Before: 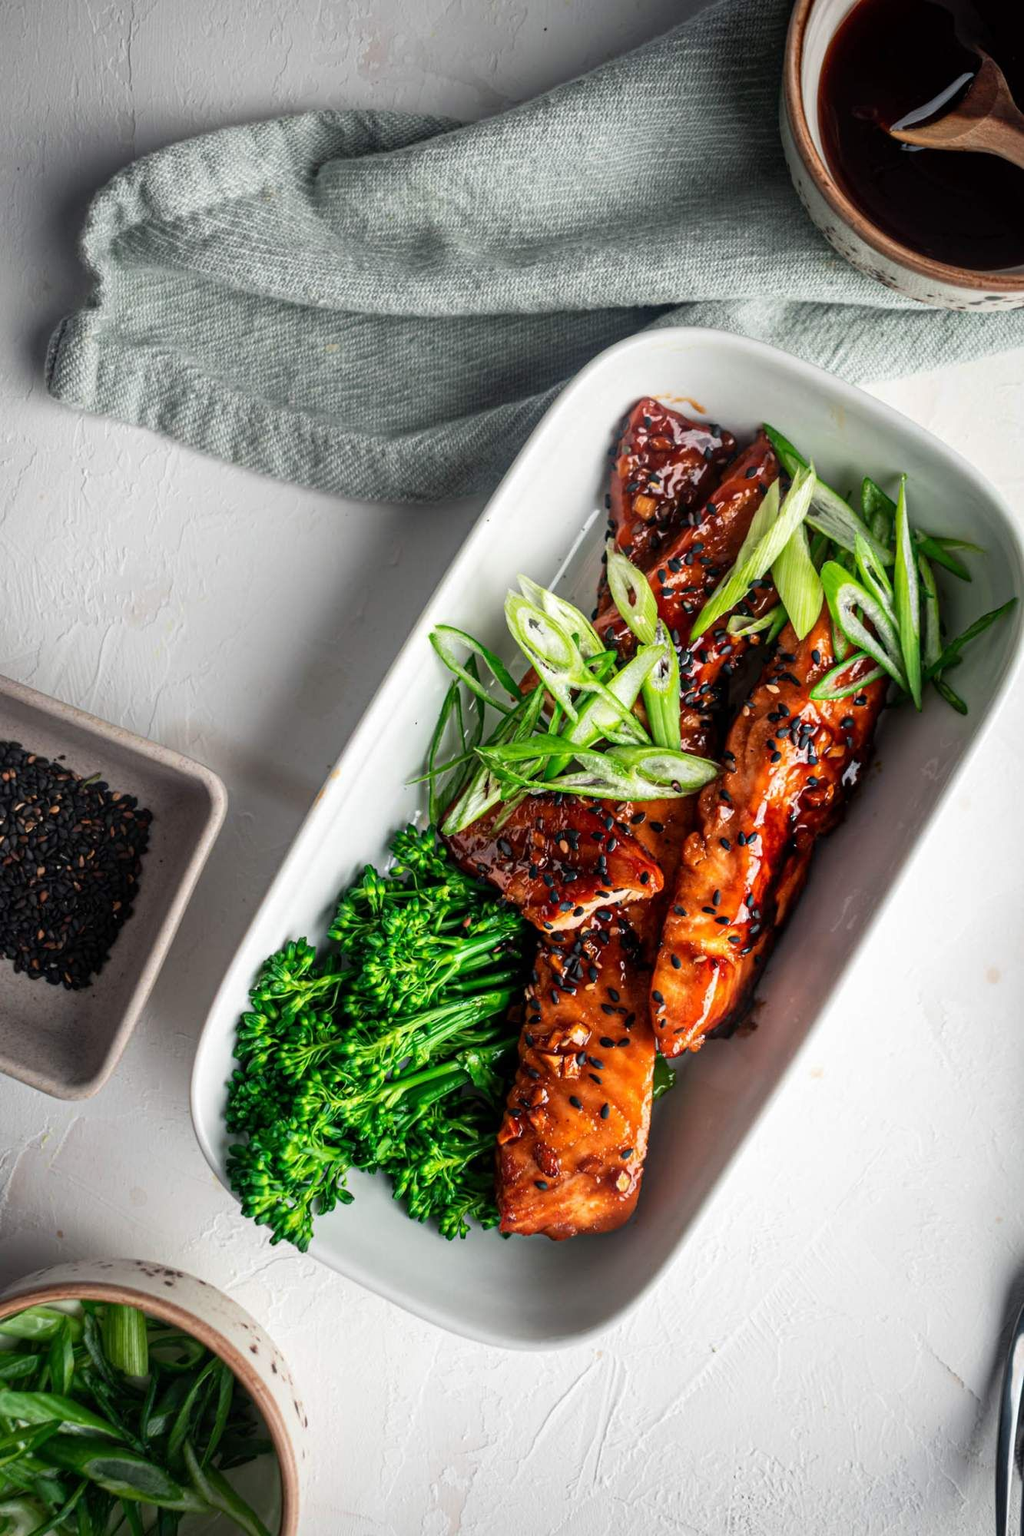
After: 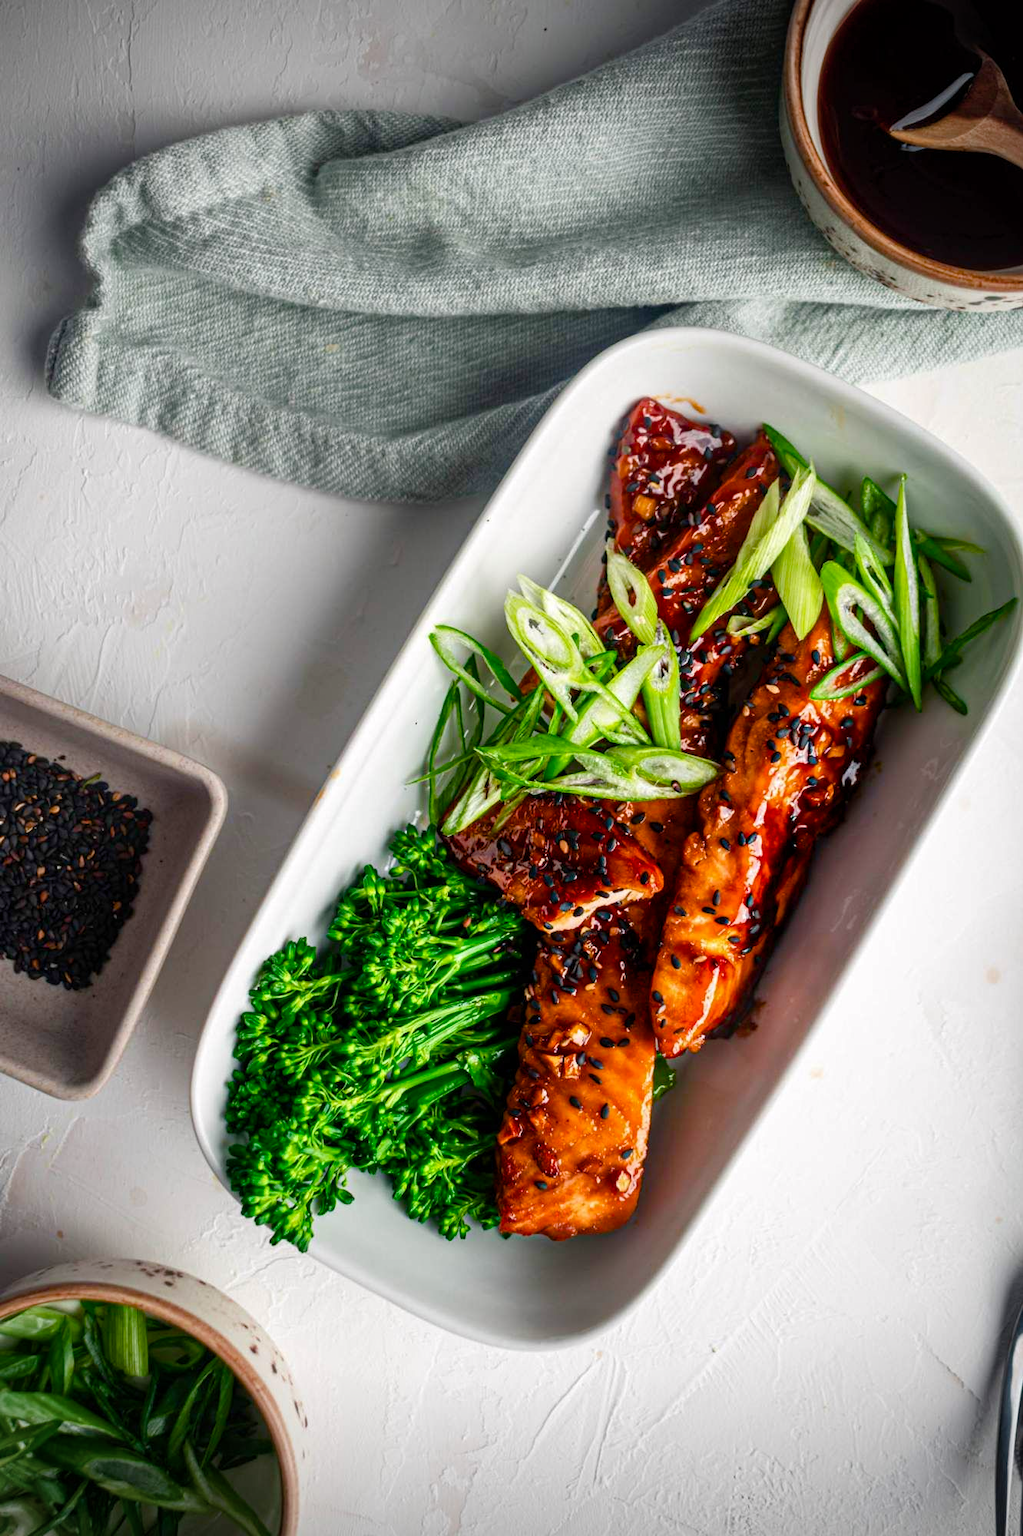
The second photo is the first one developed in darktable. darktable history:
color balance rgb: highlights gain › chroma 0.163%, highlights gain › hue 332°, linear chroma grading › global chroma -0.391%, perceptual saturation grading › global saturation 20%, perceptual saturation grading › highlights -25.824%, perceptual saturation grading › shadows 49.454%, global vibrance 20%
vignetting: fall-off start 97.21%, width/height ratio 1.18, unbound false
